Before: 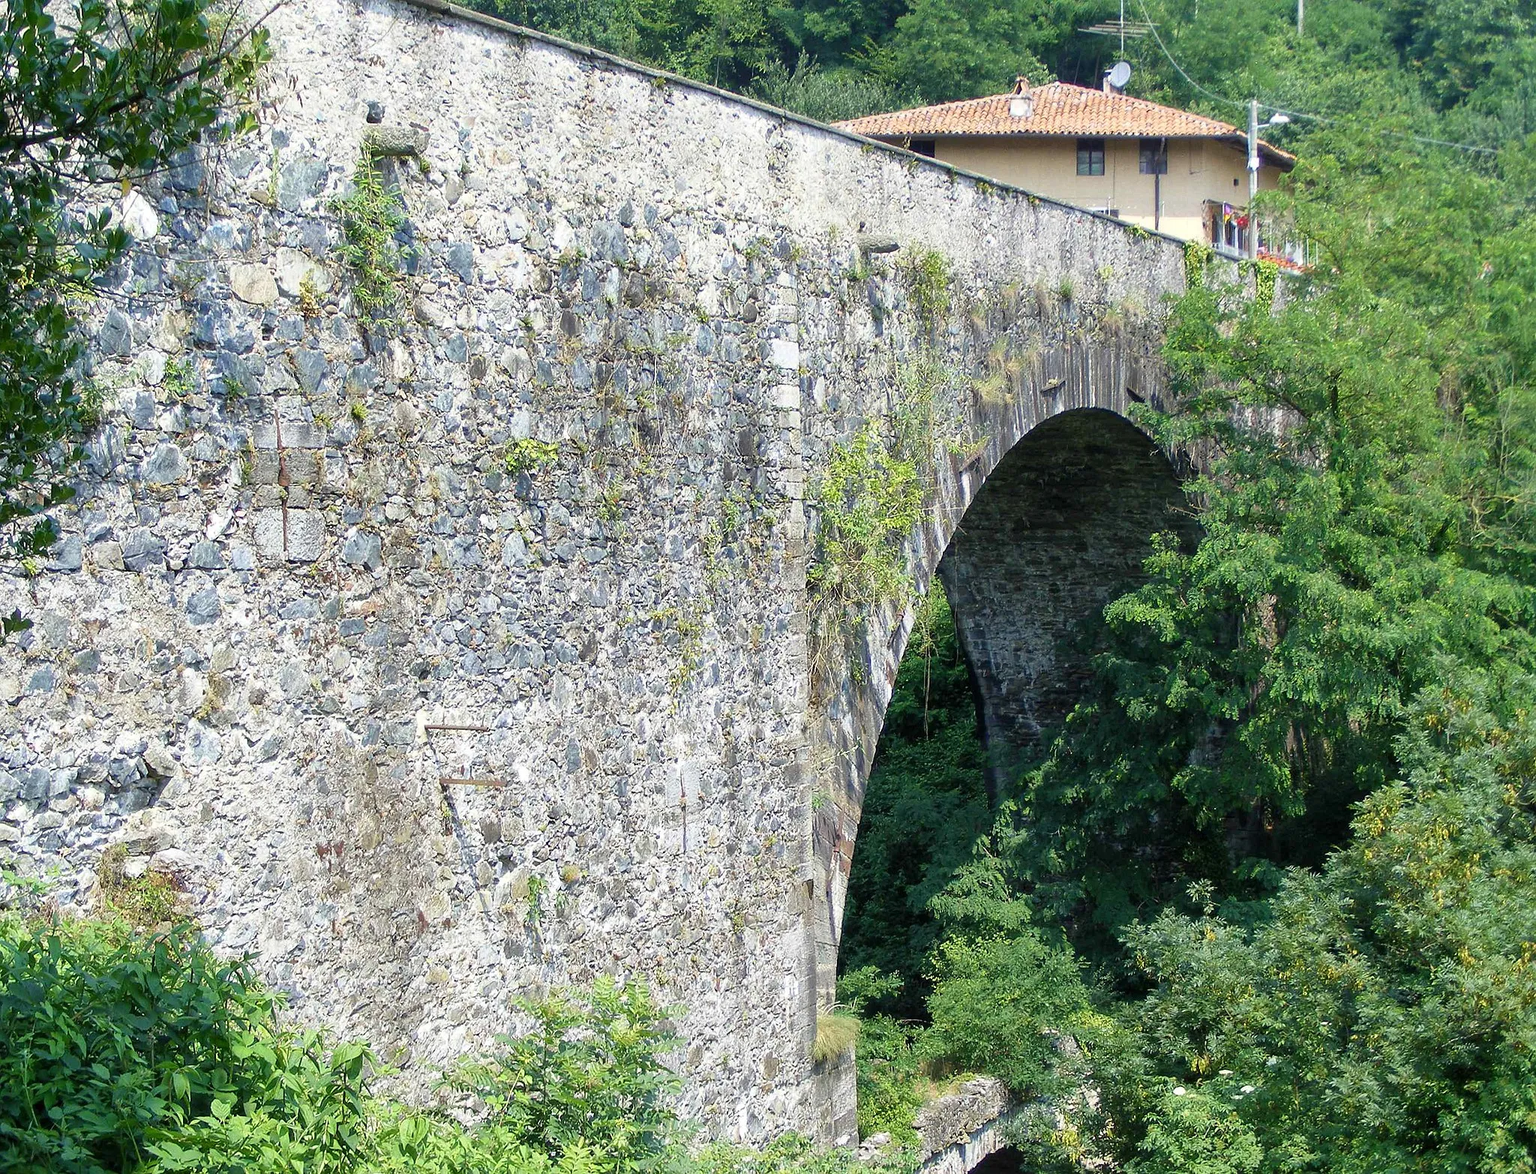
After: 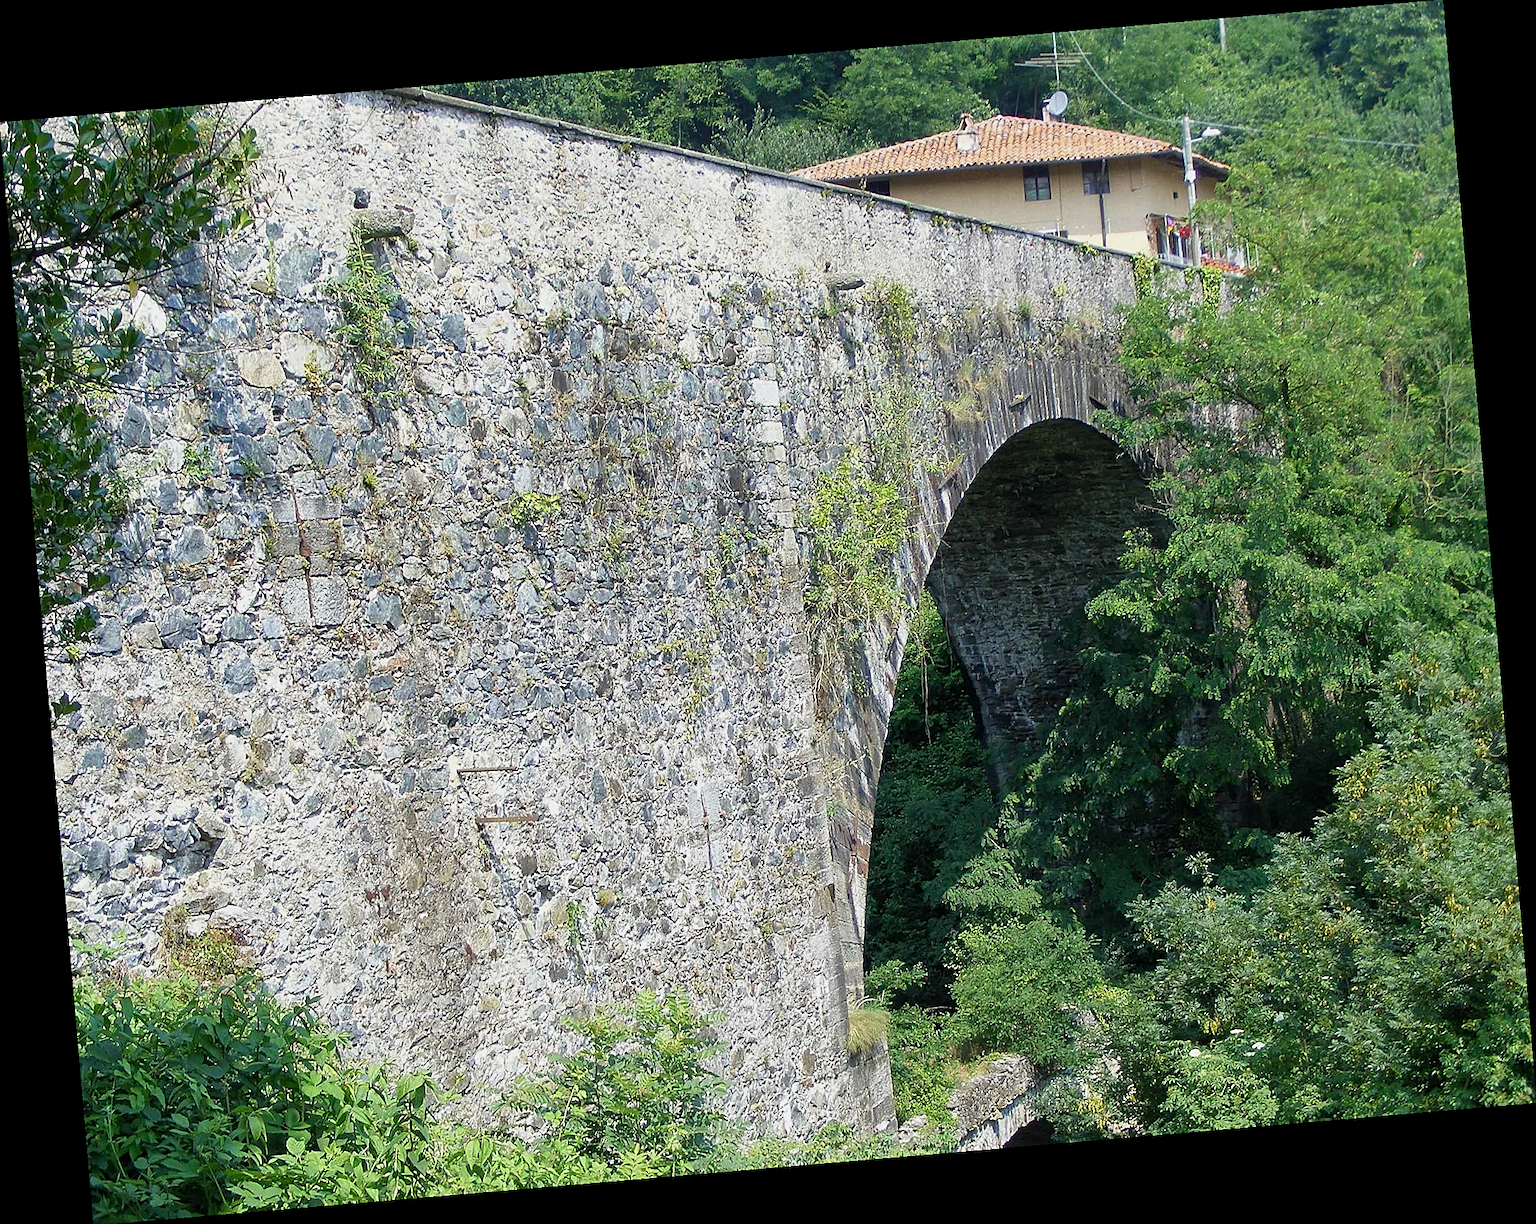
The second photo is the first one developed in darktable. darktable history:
rotate and perspective: rotation -4.86°, automatic cropping off
sharpen: on, module defaults
exposure: exposure -0.21 EV, compensate highlight preservation false
